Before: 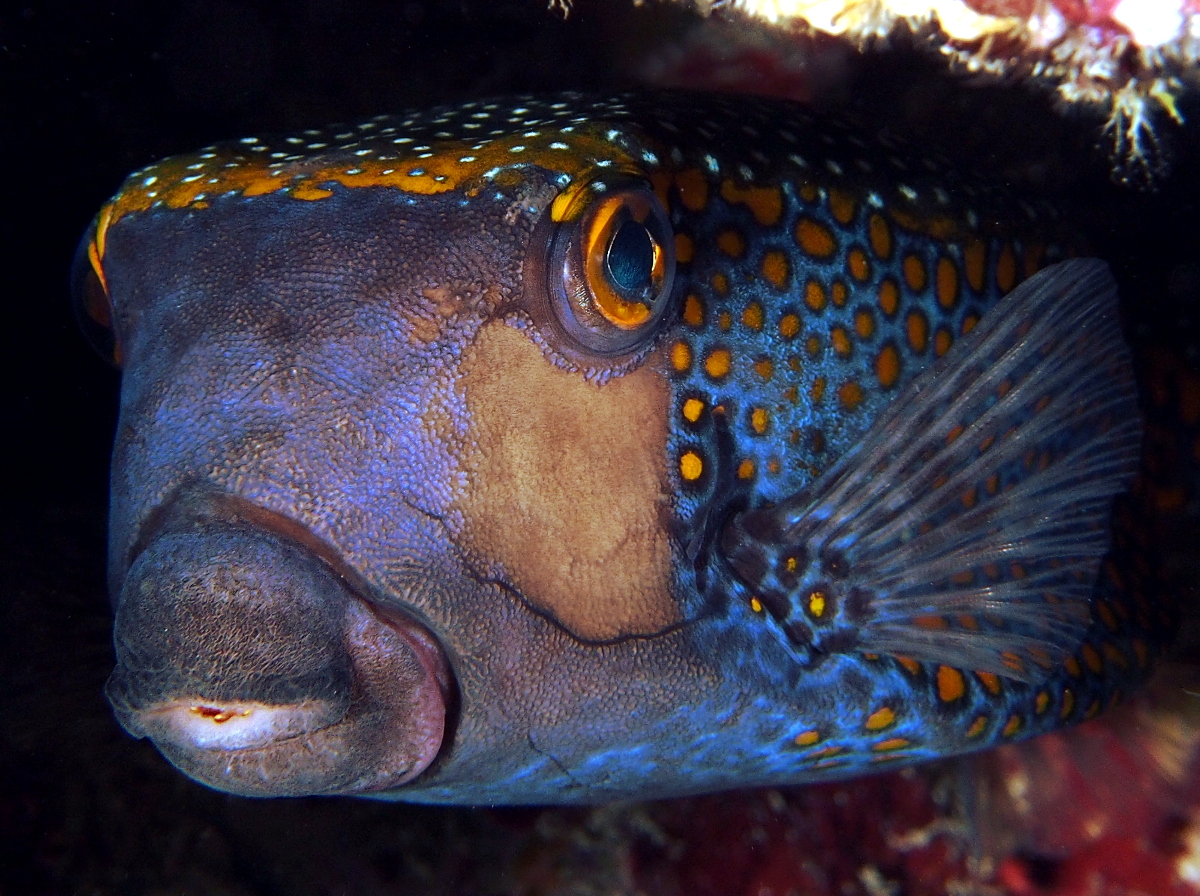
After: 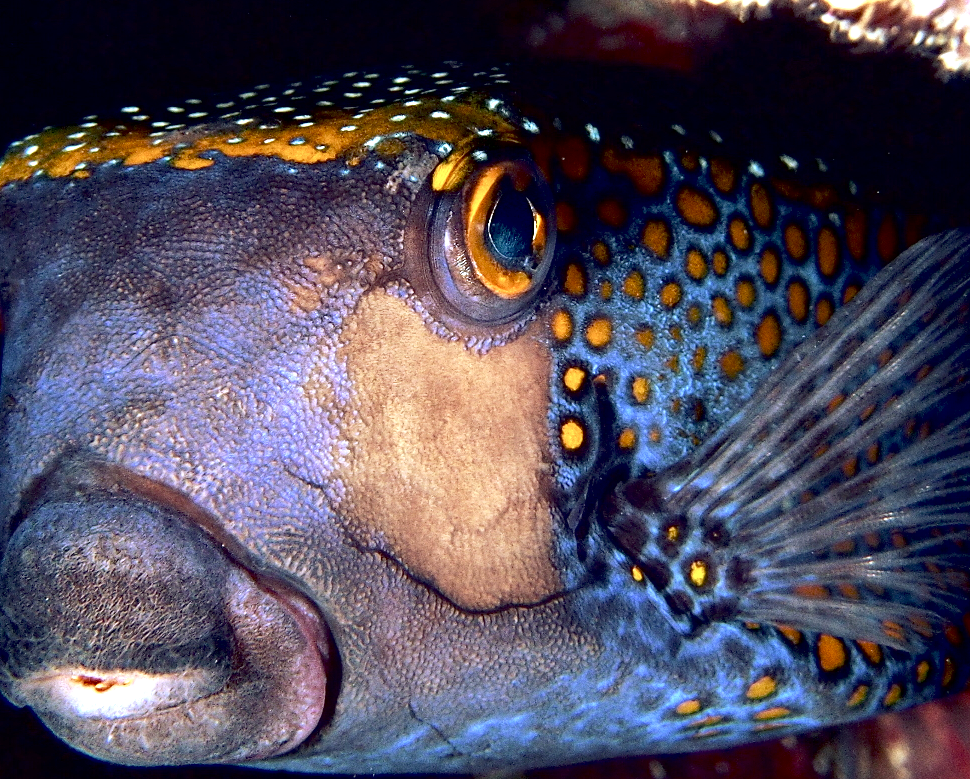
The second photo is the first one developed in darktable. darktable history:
exposure: black level correction 0.011, exposure 1.088 EV, compensate exposure bias true, compensate highlight preservation false
contrast brightness saturation: contrast 0.06, brightness -0.01, saturation -0.23
grain: coarseness 0.09 ISO
crop: left 9.929%, top 3.475%, right 9.188%, bottom 9.529%
